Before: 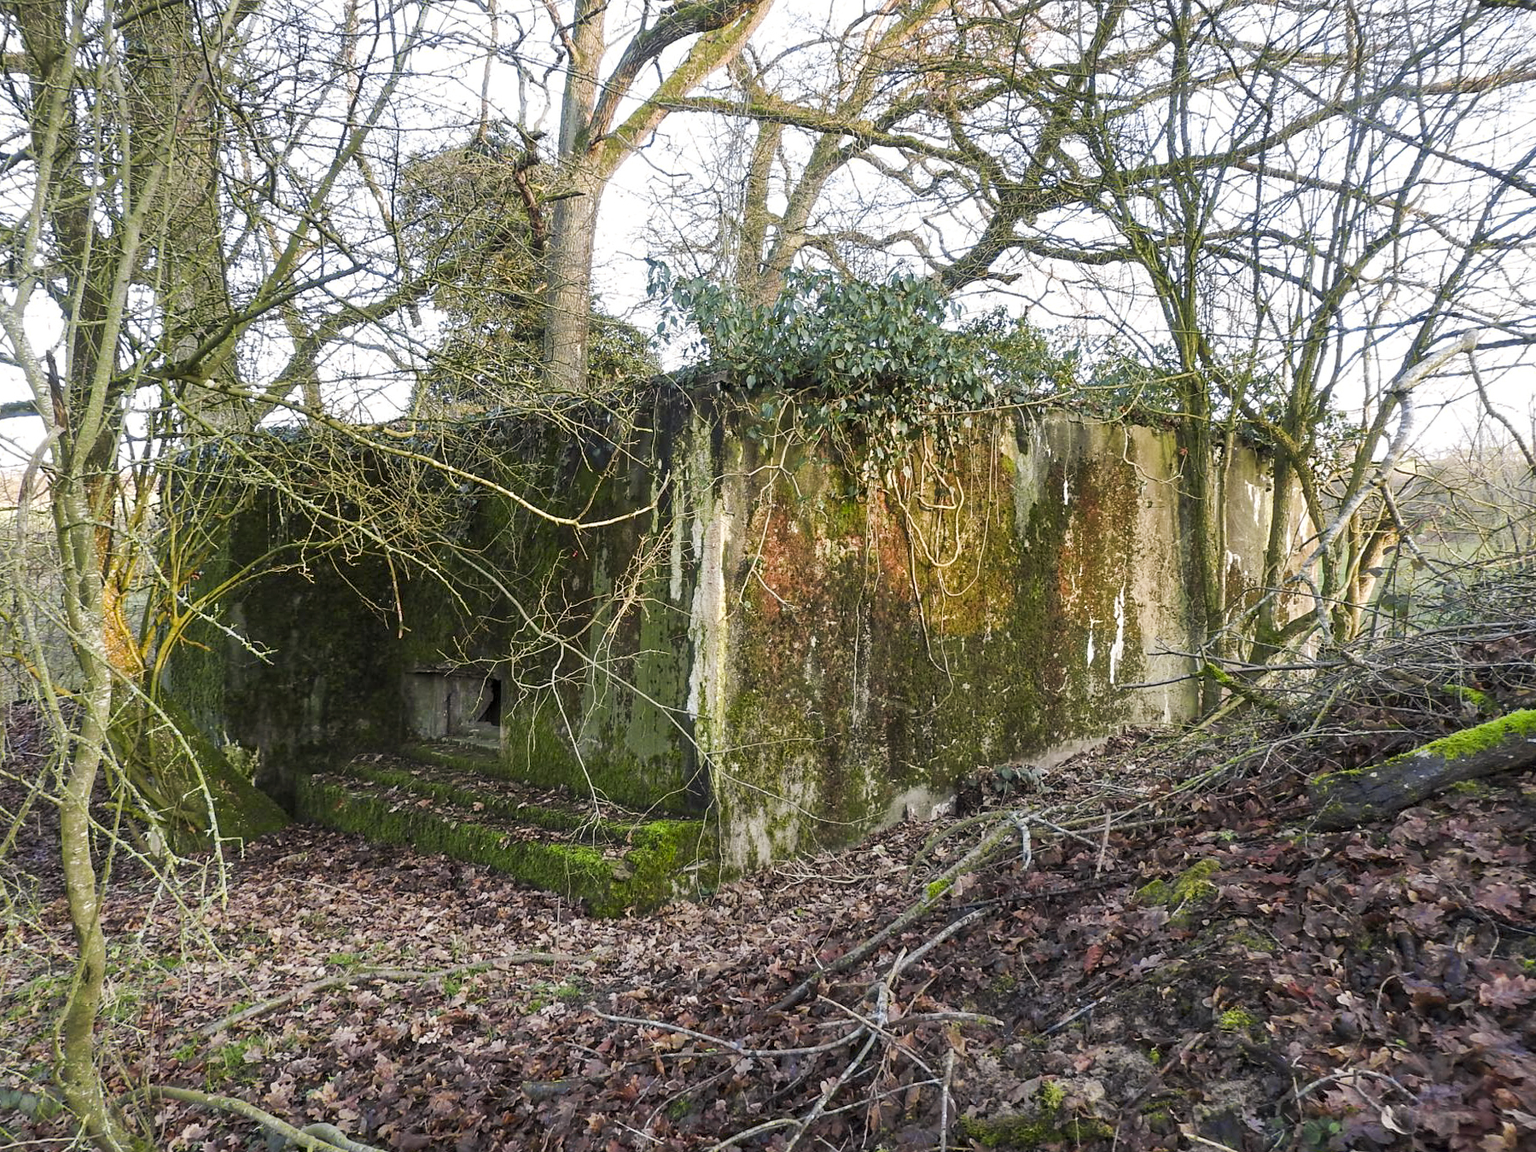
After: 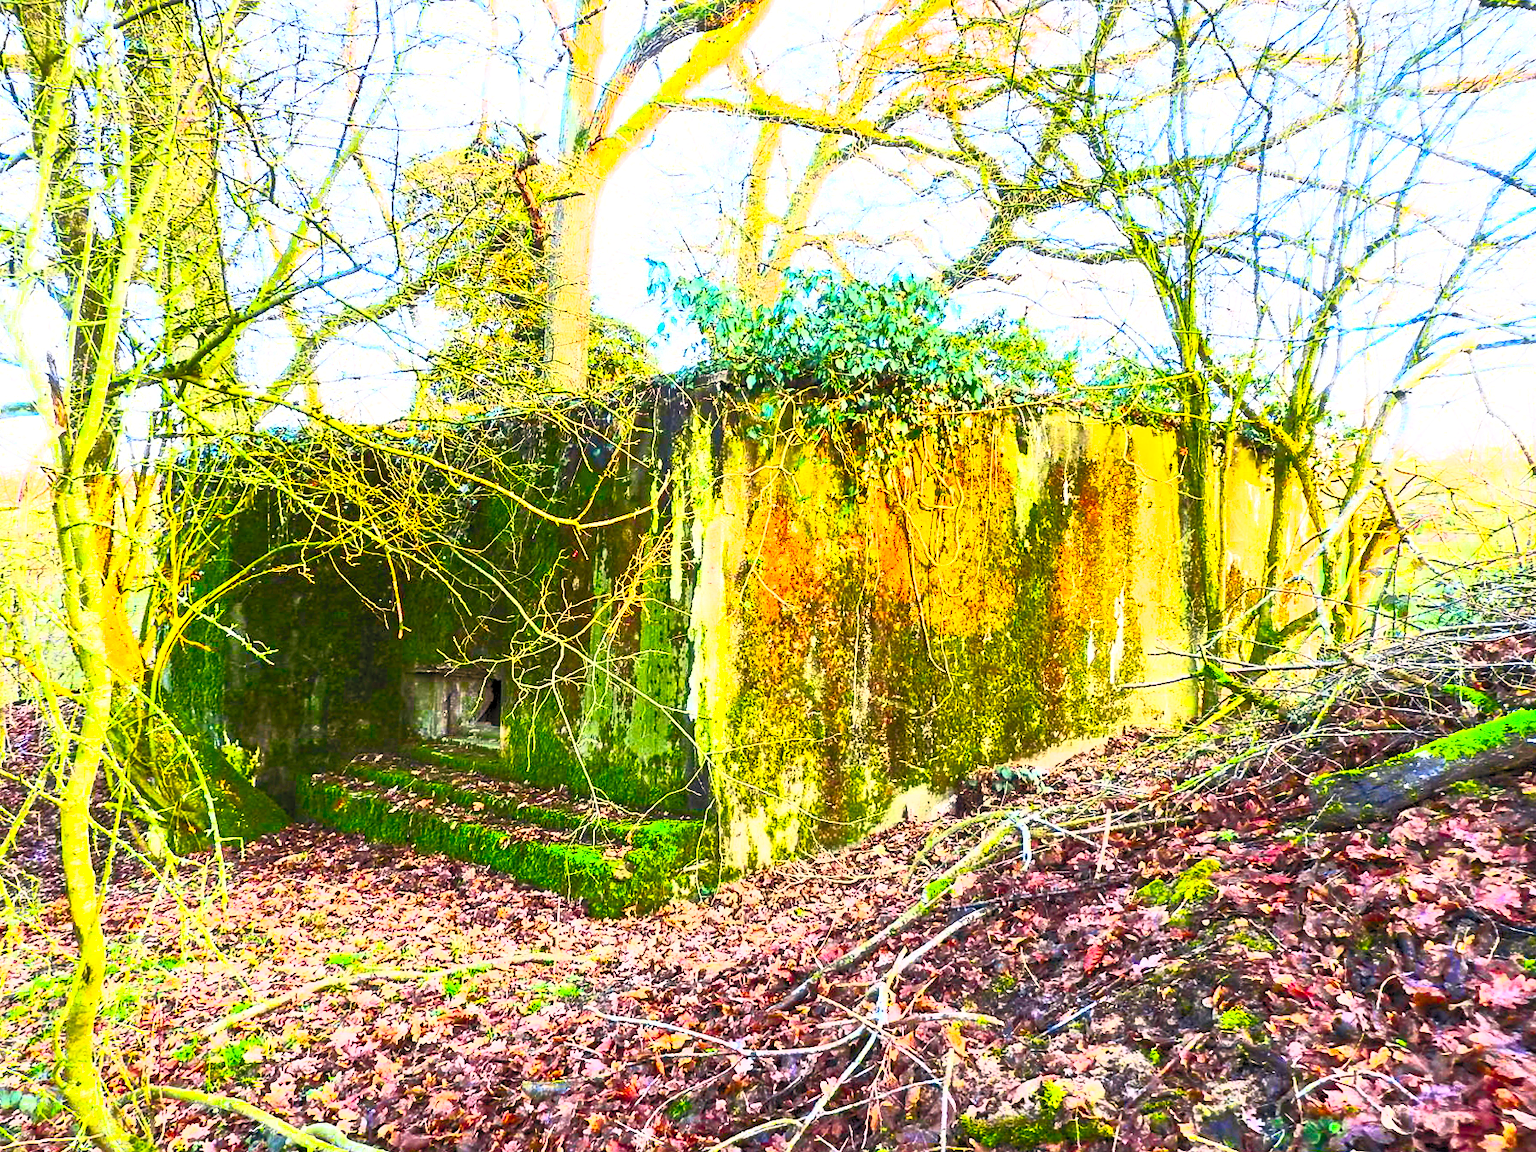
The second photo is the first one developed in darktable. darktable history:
color balance rgb: perceptual saturation grading › global saturation 25.684%, global vibrance 31.242%
contrast brightness saturation: contrast 0.981, brightness 0.981, saturation 0.994
exposure: black level correction 0.001, exposure 0.5 EV, compensate highlight preservation false
